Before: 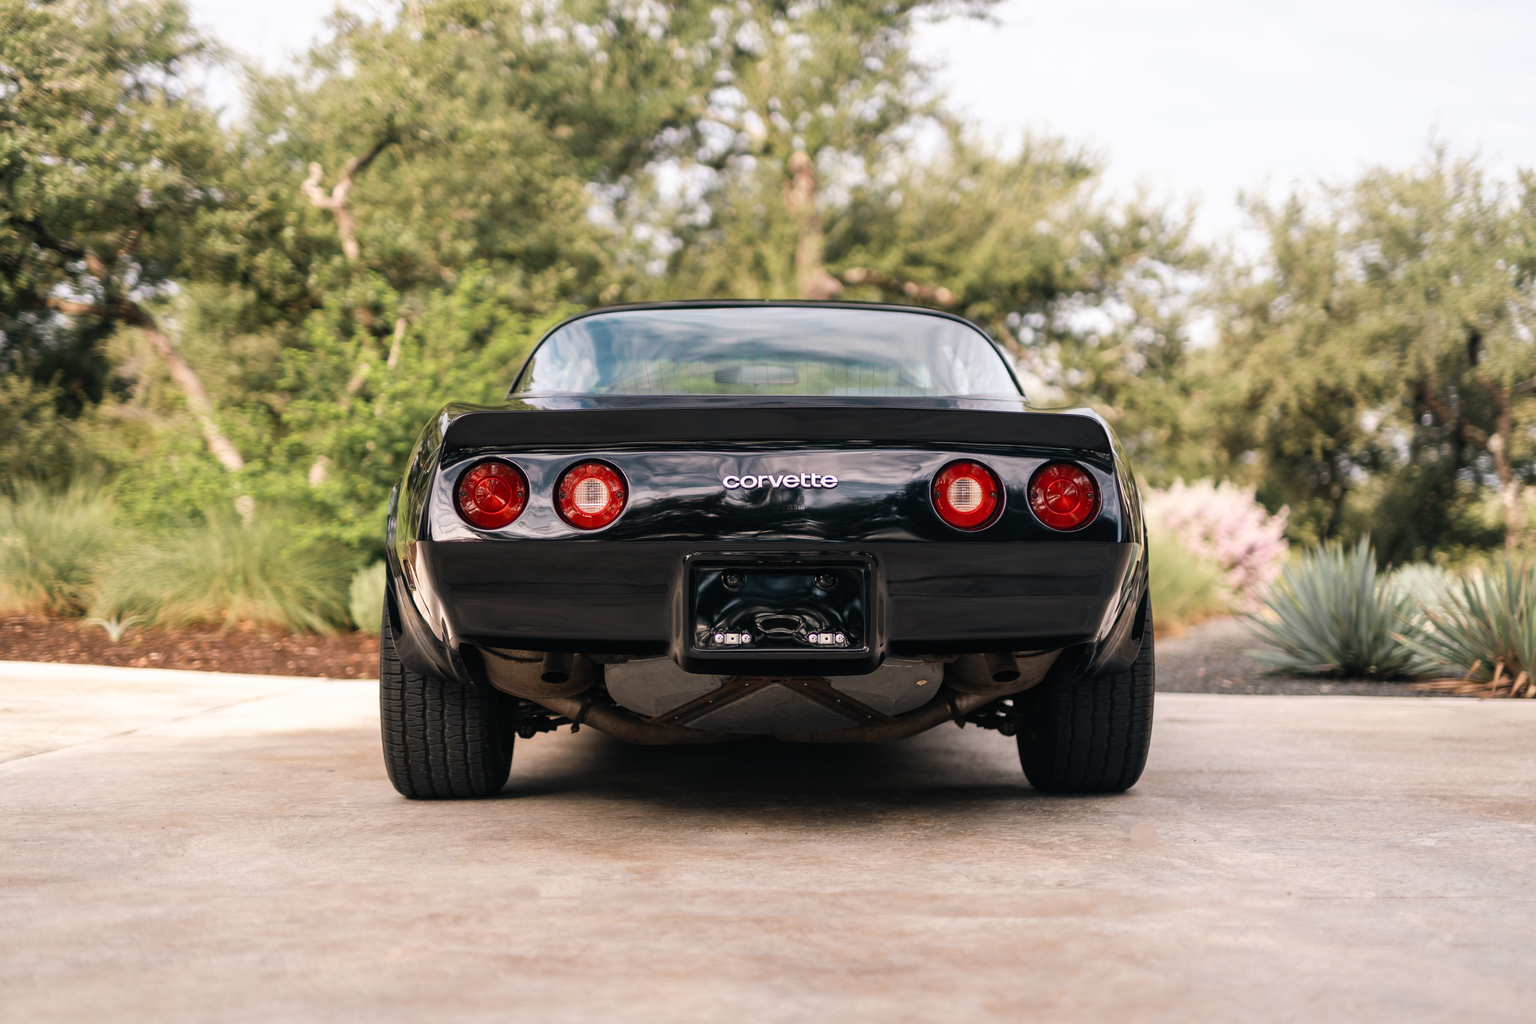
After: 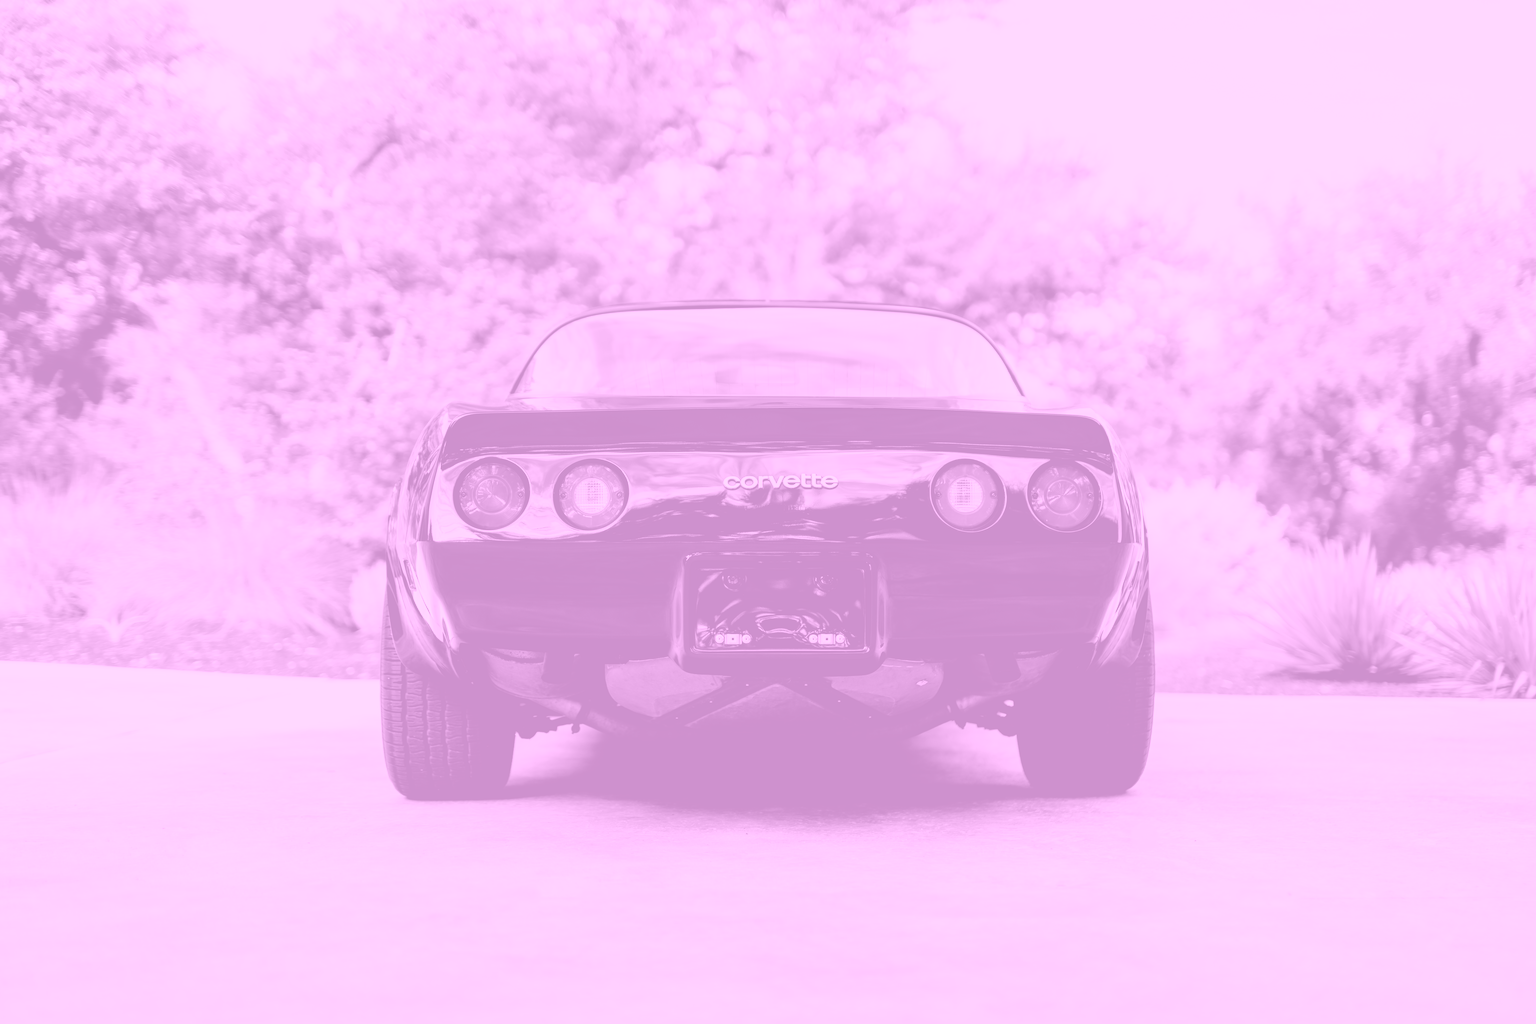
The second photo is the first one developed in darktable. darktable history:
colorize: hue 331.2°, saturation 69%, source mix 30.28%, lightness 69.02%, version 1
filmic rgb: black relative exposure -4.88 EV, hardness 2.82
